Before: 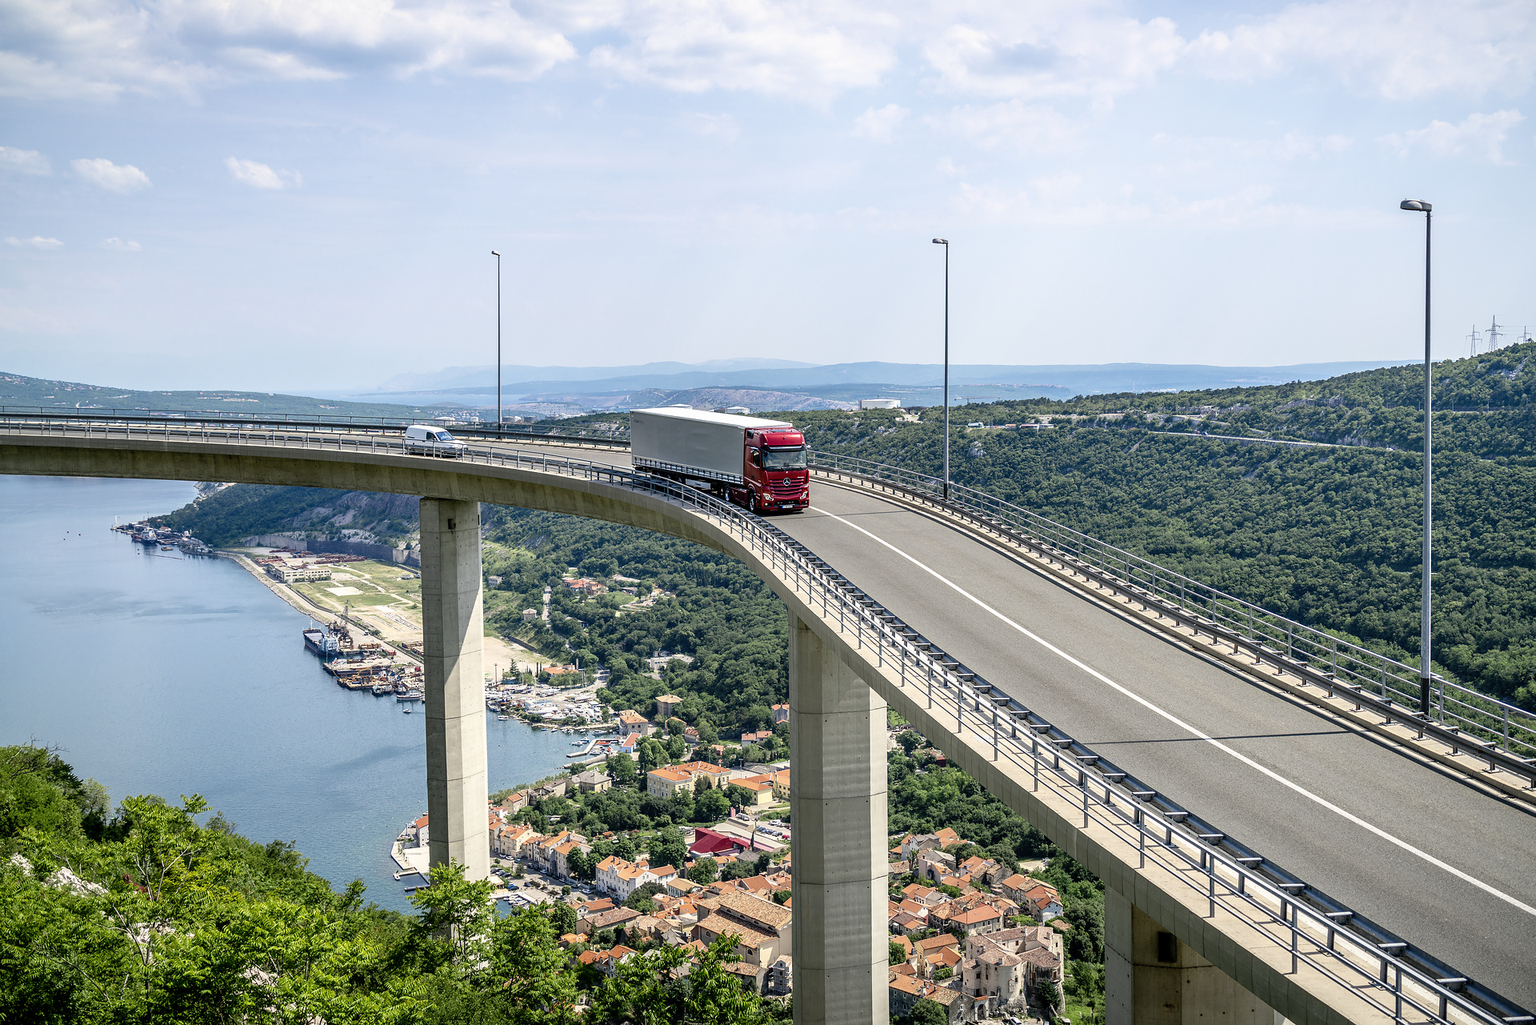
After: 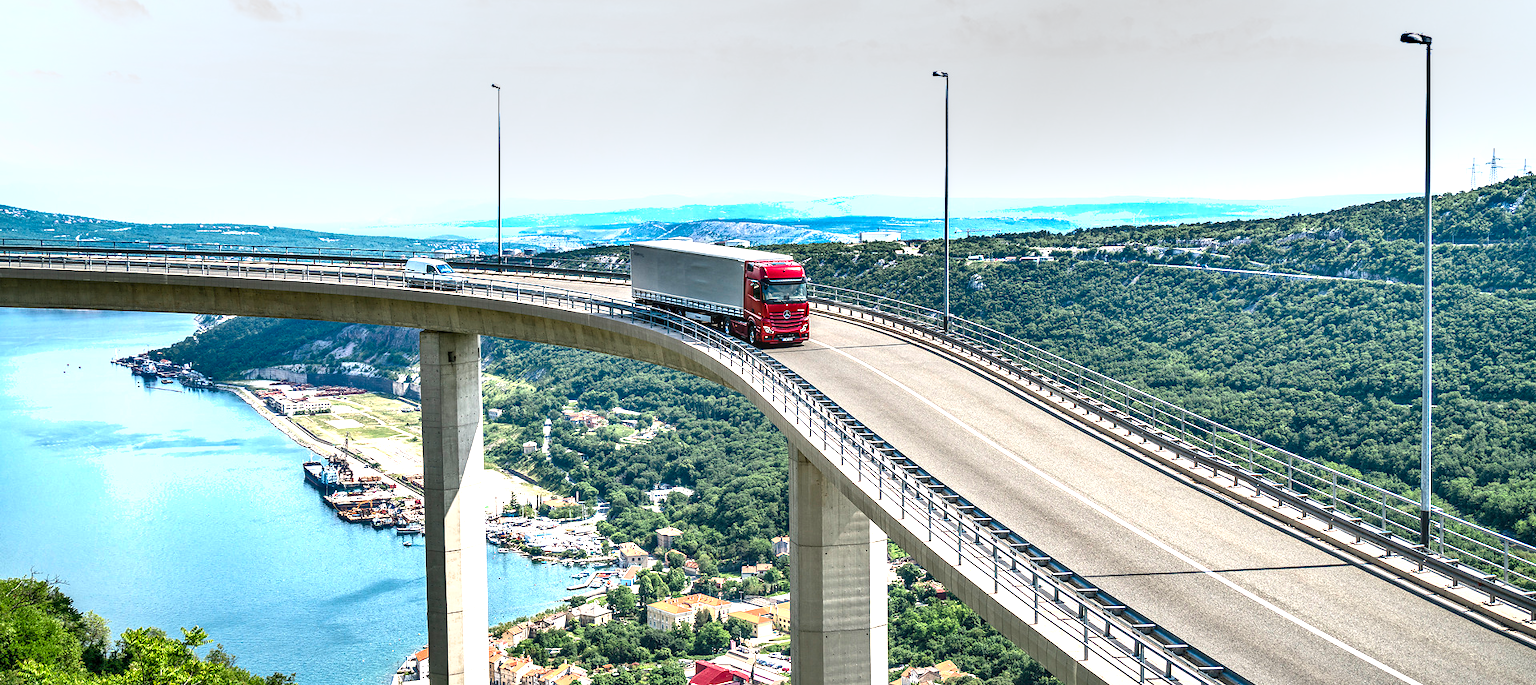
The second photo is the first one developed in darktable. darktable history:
exposure: black level correction 0, exposure 1.199 EV, compensate highlight preservation false
local contrast: on, module defaults
shadows and highlights: low approximation 0.01, soften with gaussian
crop: top 16.391%, bottom 16.692%
